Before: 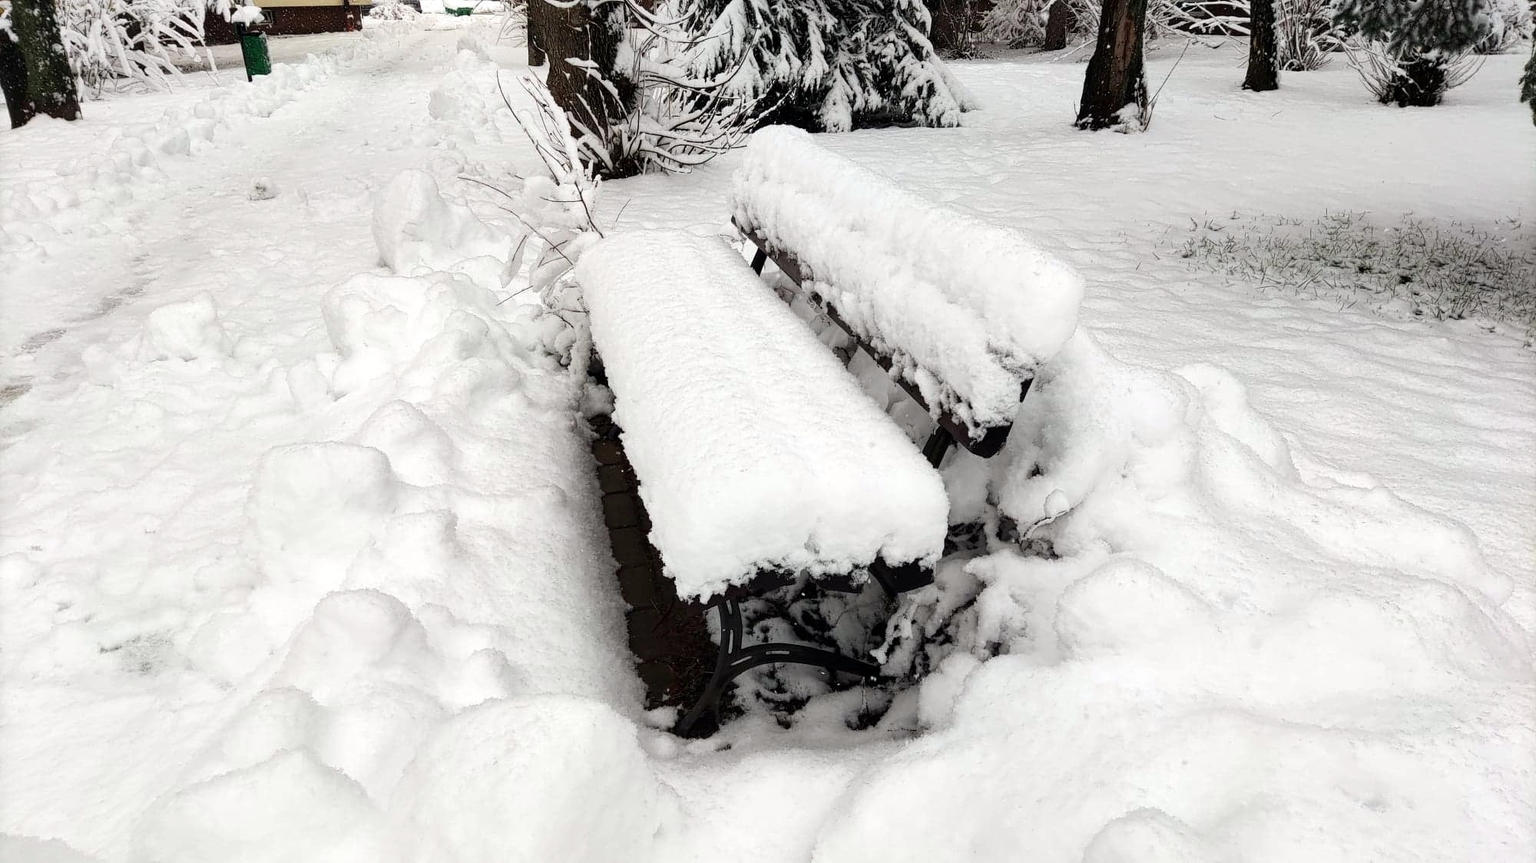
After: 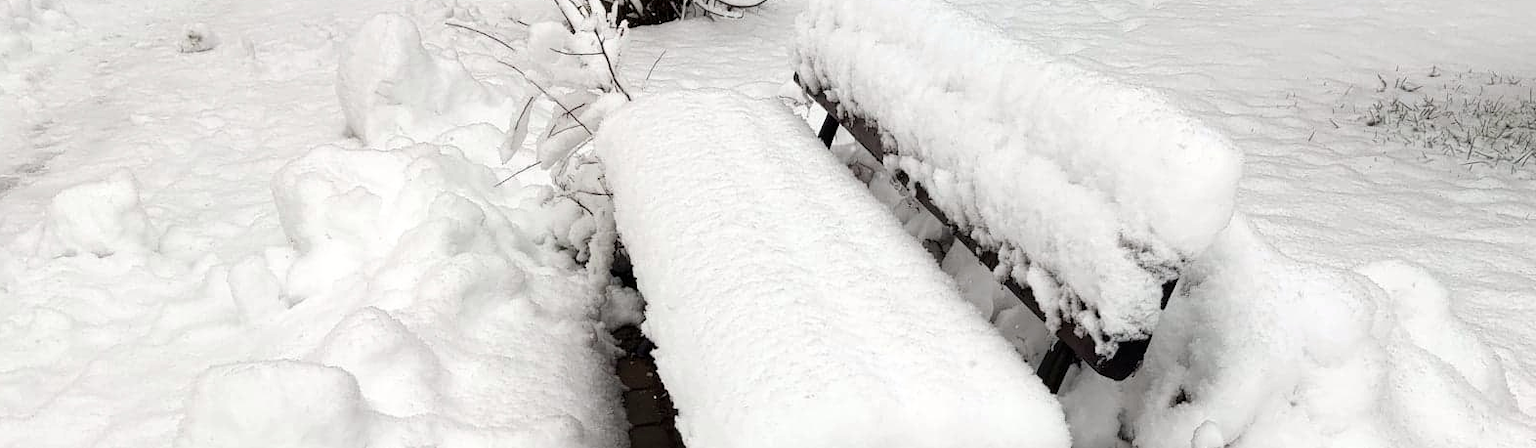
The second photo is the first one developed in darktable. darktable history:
crop: left 7.047%, top 18.458%, right 14.25%, bottom 40.168%
